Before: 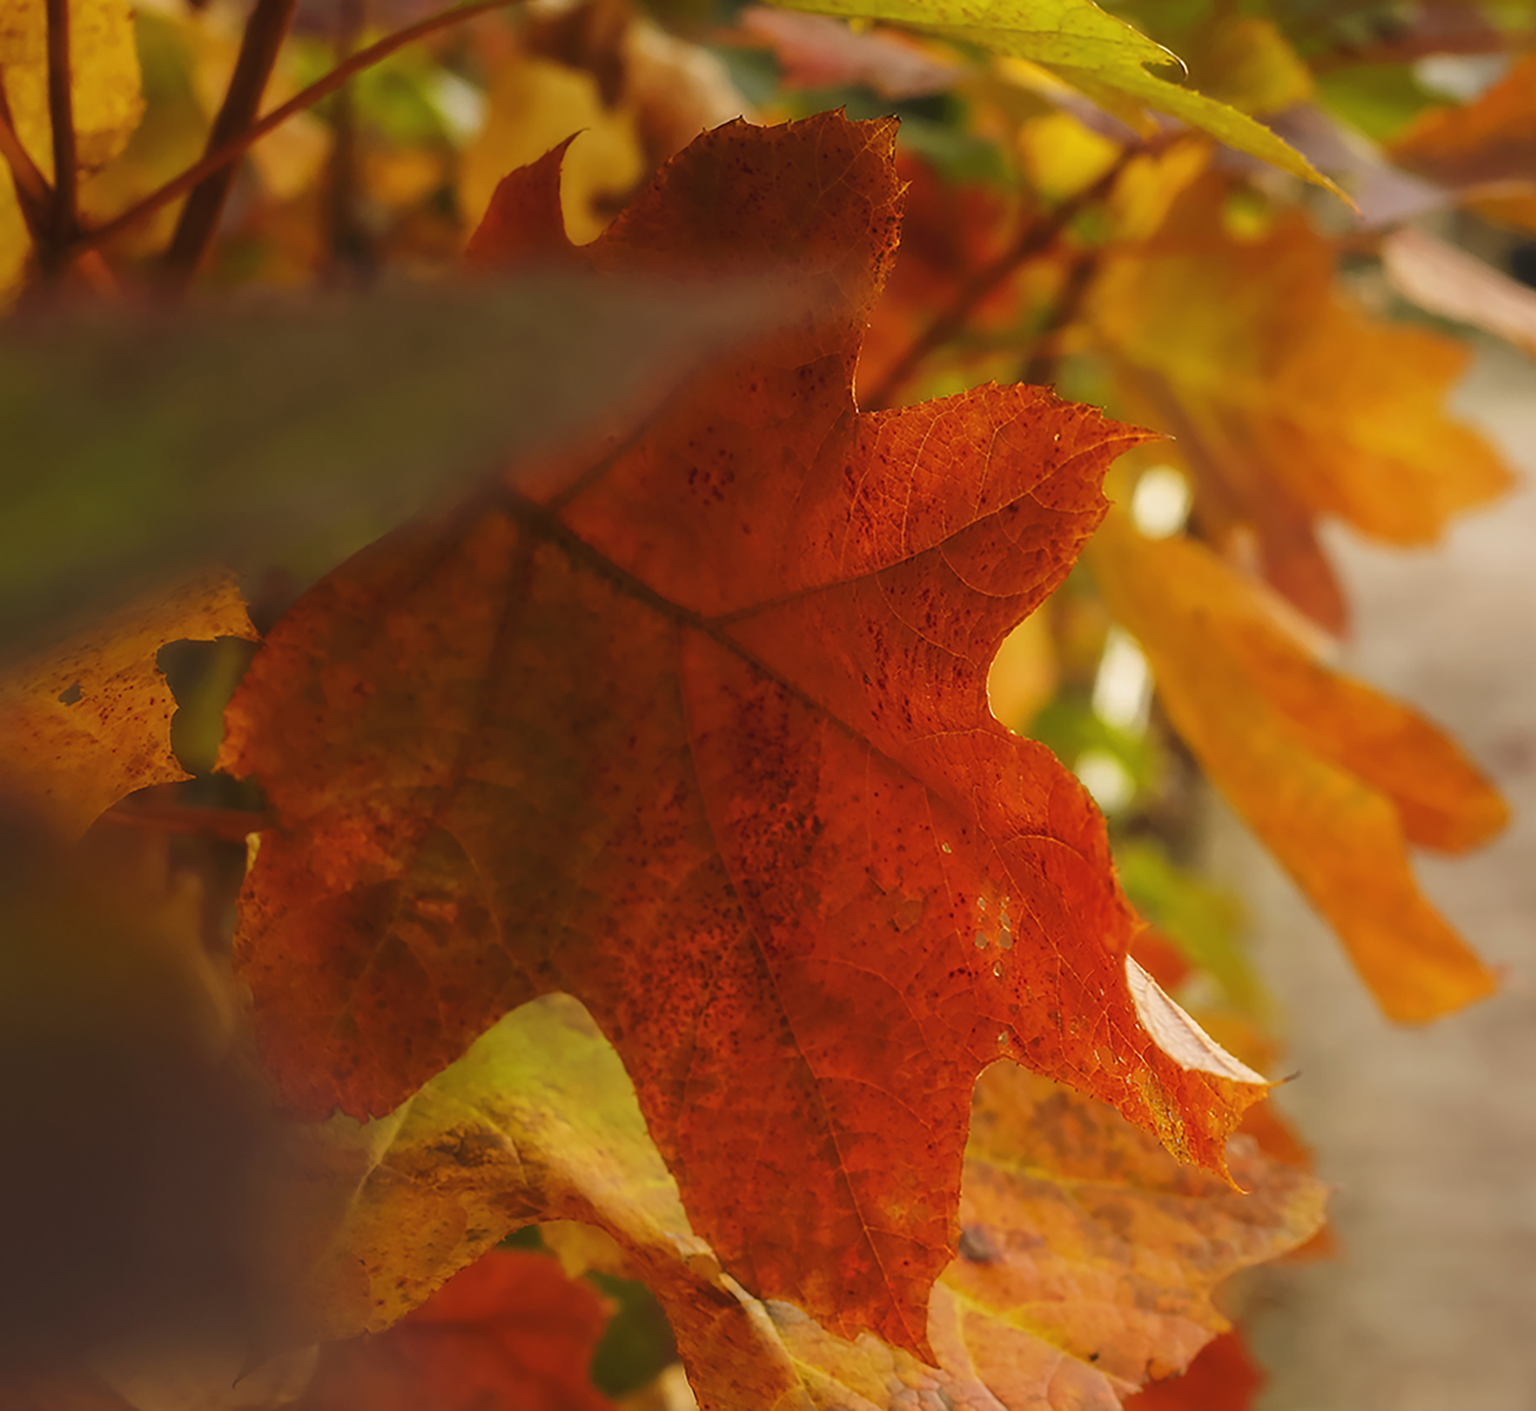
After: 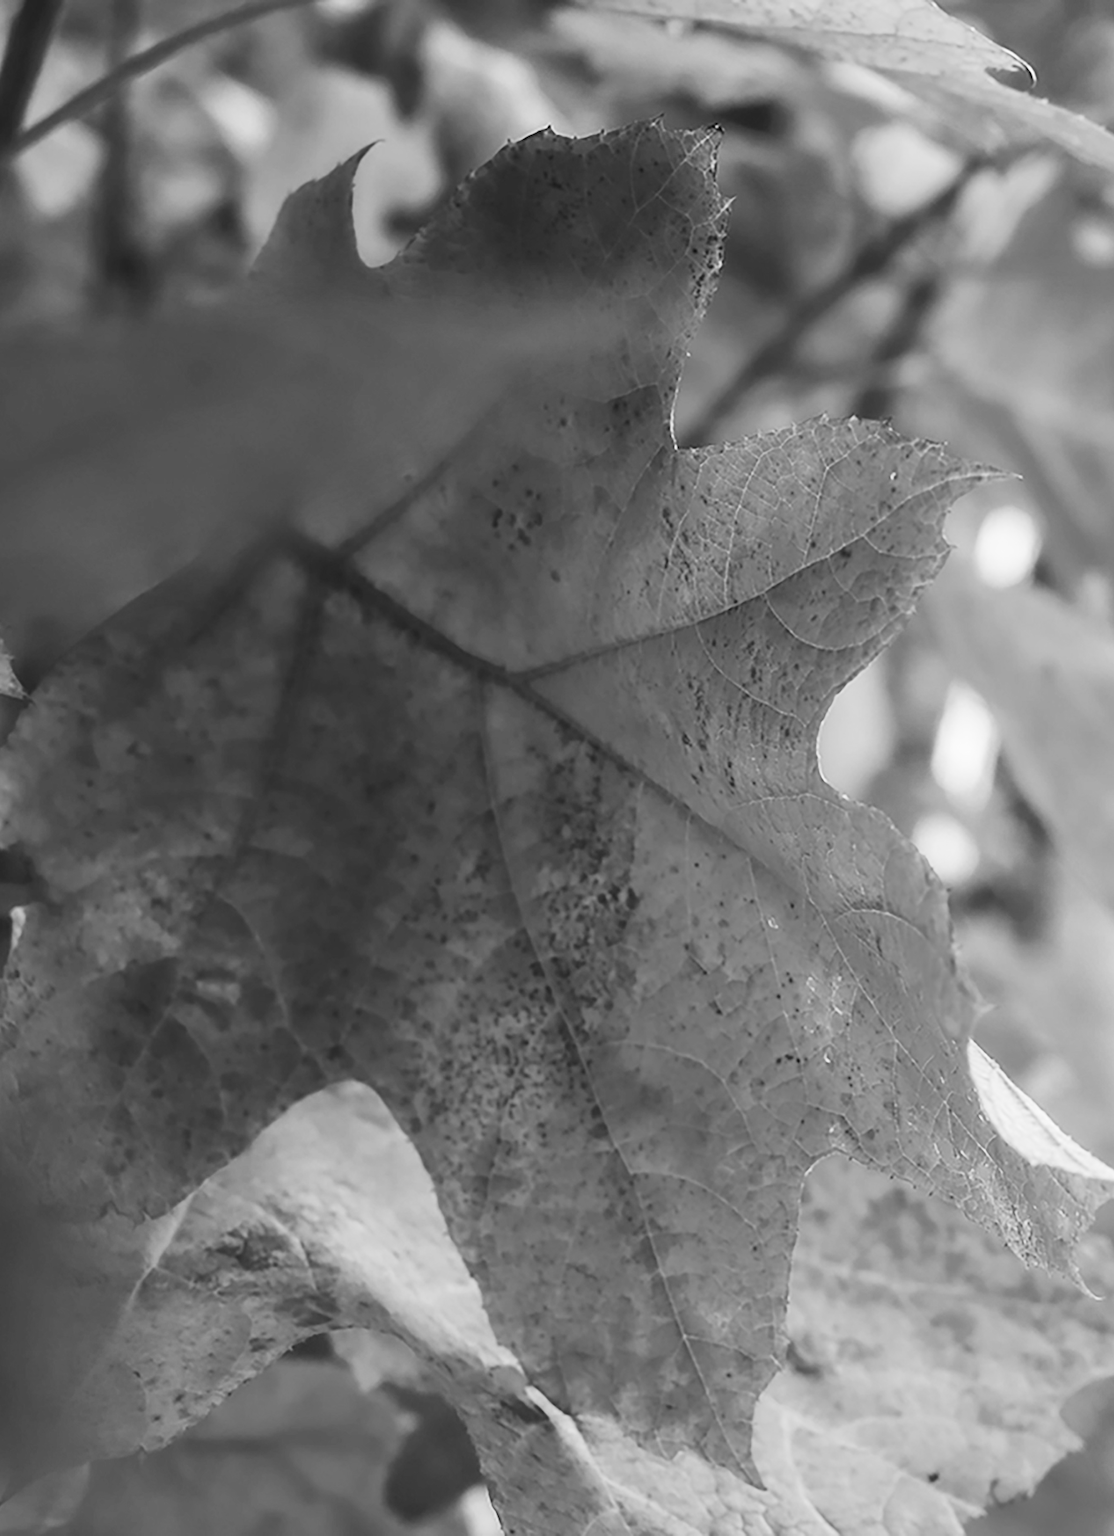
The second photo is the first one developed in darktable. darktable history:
exposure: exposure 0.217 EV, compensate highlight preservation false
monochrome: on, module defaults
crop: left 15.419%, right 17.914%
tone curve: curves: ch0 [(0, 0) (0.003, 0.017) (0.011, 0.018) (0.025, 0.03) (0.044, 0.051) (0.069, 0.075) (0.1, 0.104) (0.136, 0.138) (0.177, 0.183) (0.224, 0.237) (0.277, 0.294) (0.335, 0.361) (0.399, 0.446) (0.468, 0.552) (0.543, 0.66) (0.623, 0.753) (0.709, 0.843) (0.801, 0.912) (0.898, 0.962) (1, 1)], preserve colors none
